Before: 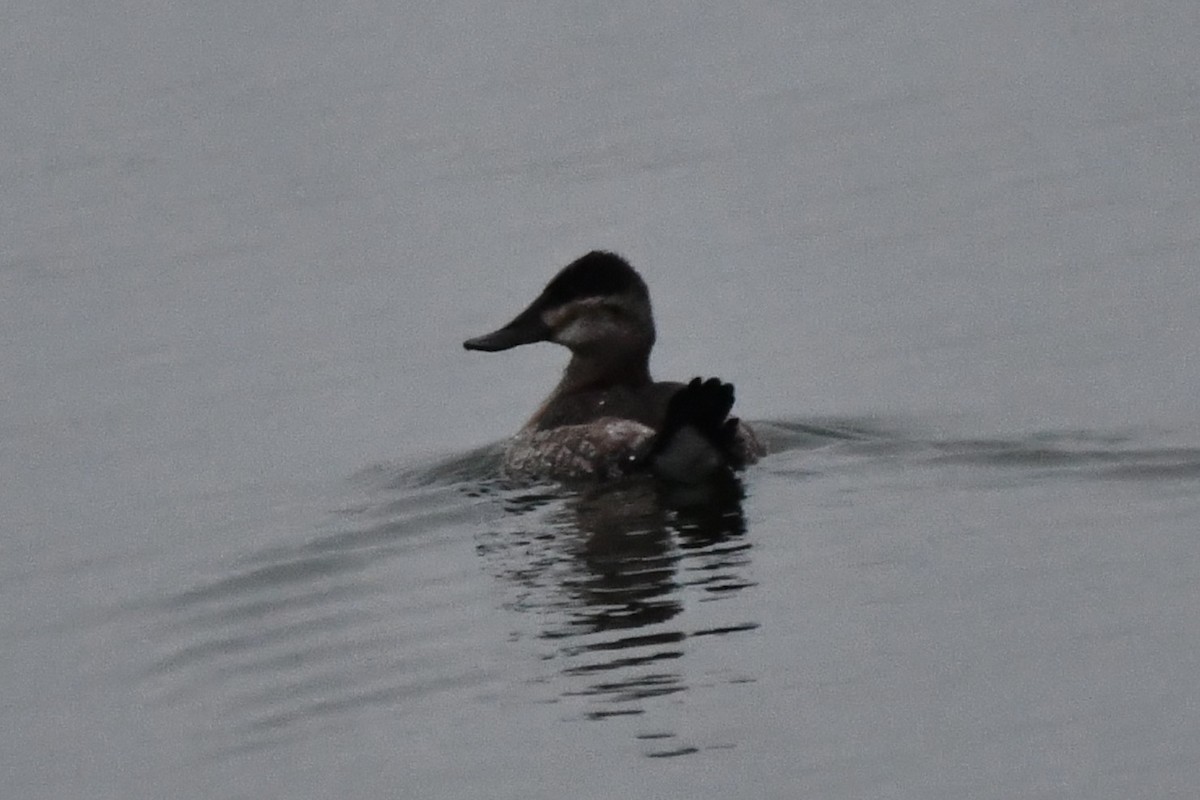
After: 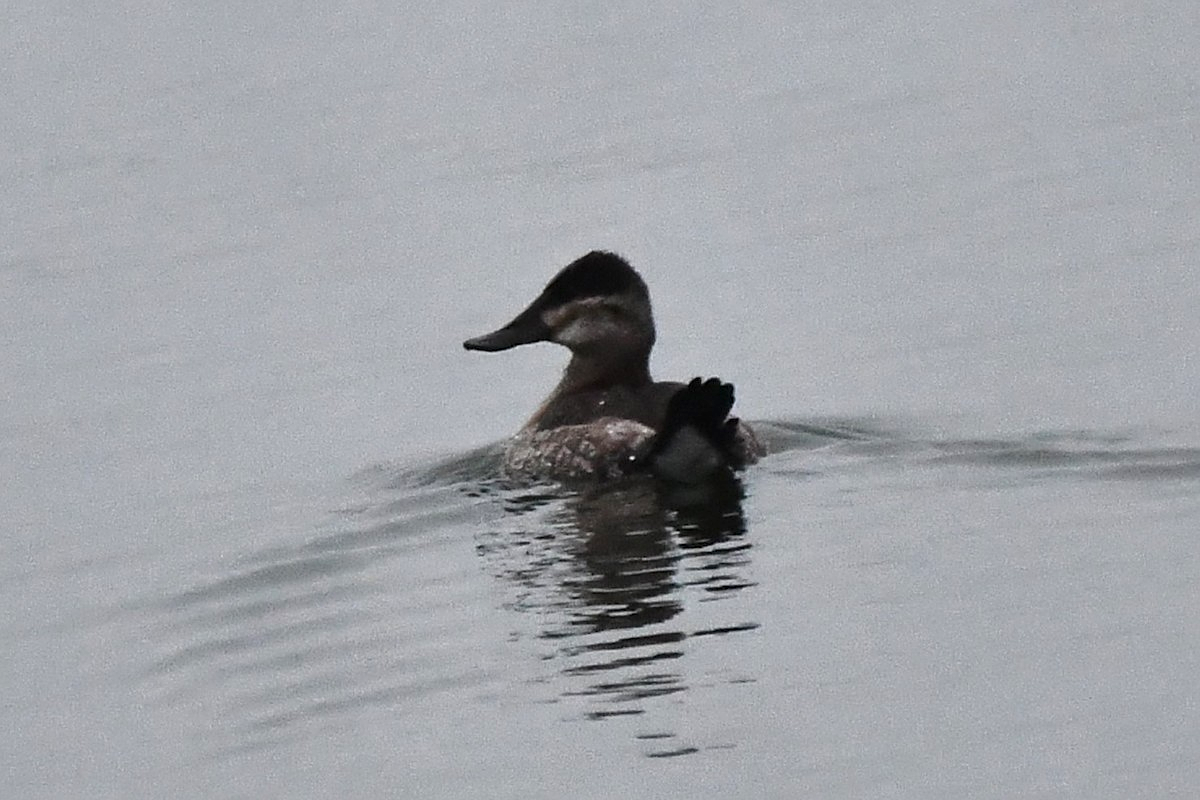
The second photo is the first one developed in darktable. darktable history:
sharpen: on, module defaults
exposure: exposure 0.745 EV, compensate exposure bias true, compensate highlight preservation false
